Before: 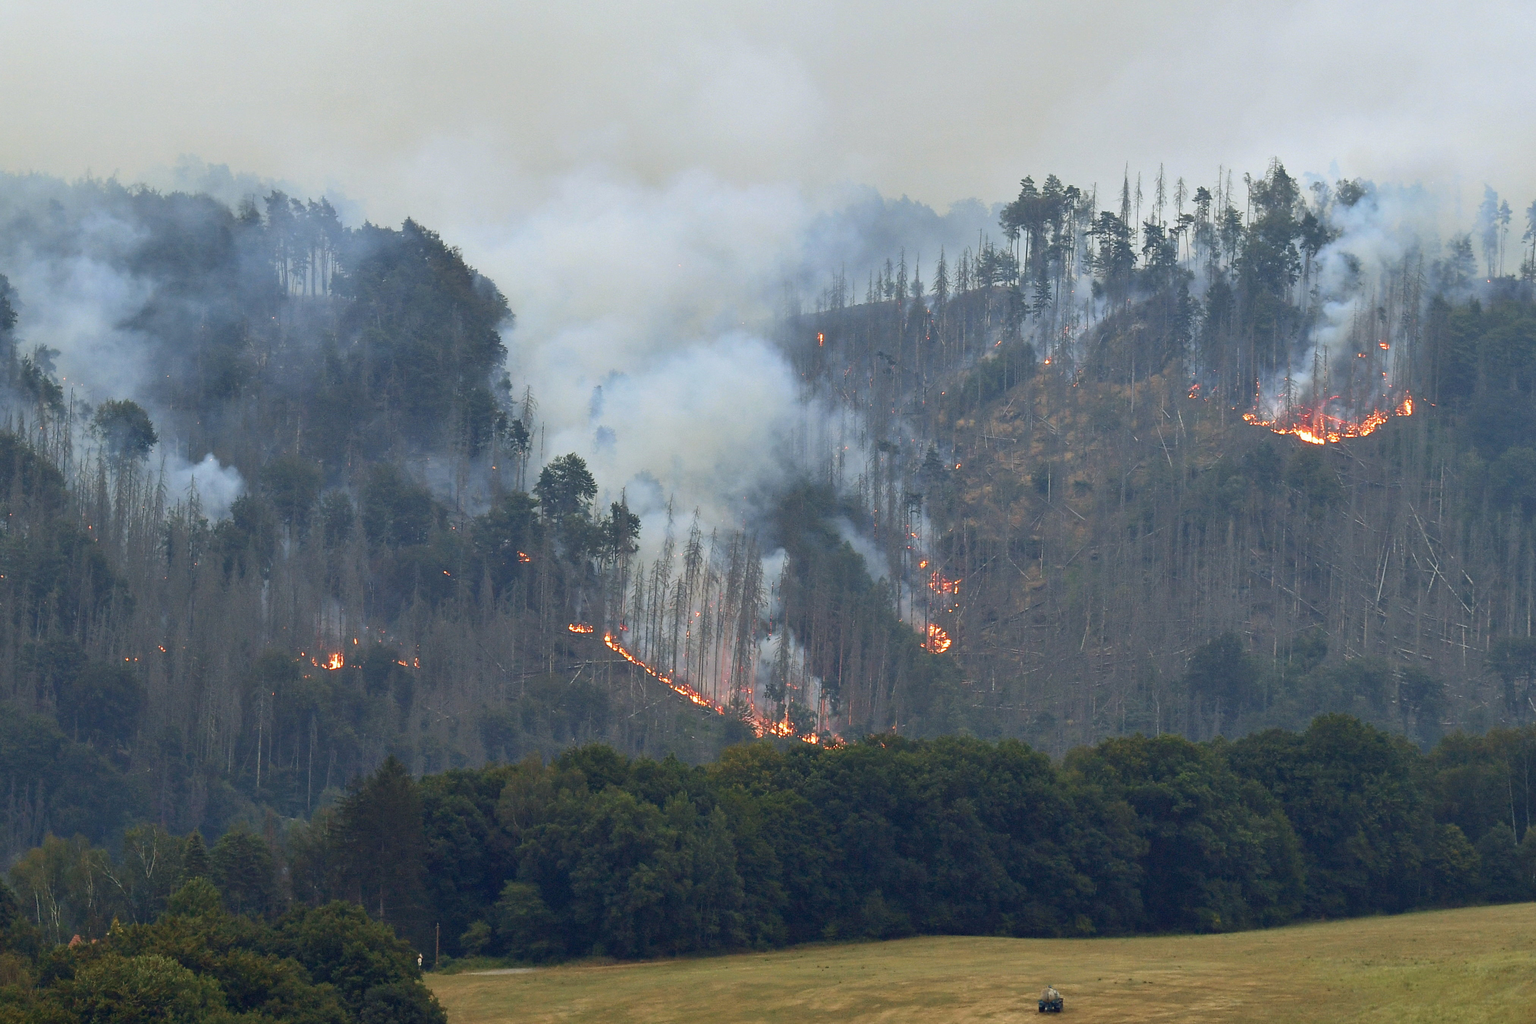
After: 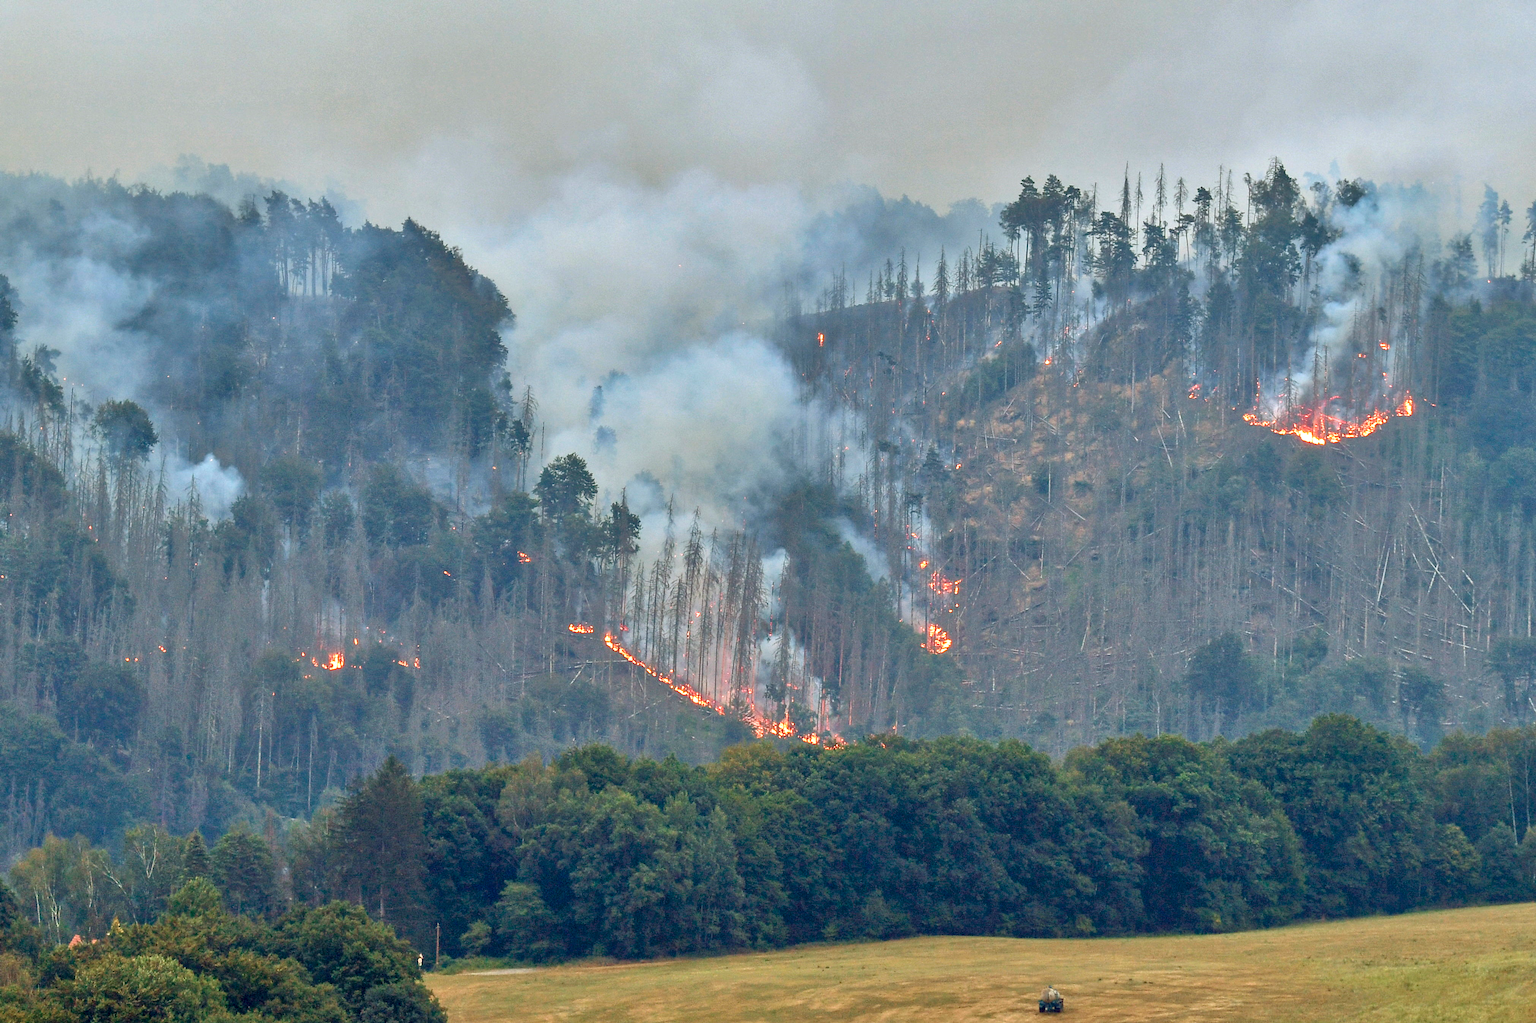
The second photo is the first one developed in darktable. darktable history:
local contrast: on, module defaults
tone equalizer: -7 EV 0.143 EV, -6 EV 0.589 EV, -5 EV 1.16 EV, -4 EV 1.32 EV, -3 EV 1.14 EV, -2 EV 0.6 EV, -1 EV 0.16 EV
shadows and highlights: shadows 13.49, white point adjustment 1.2, soften with gaussian
